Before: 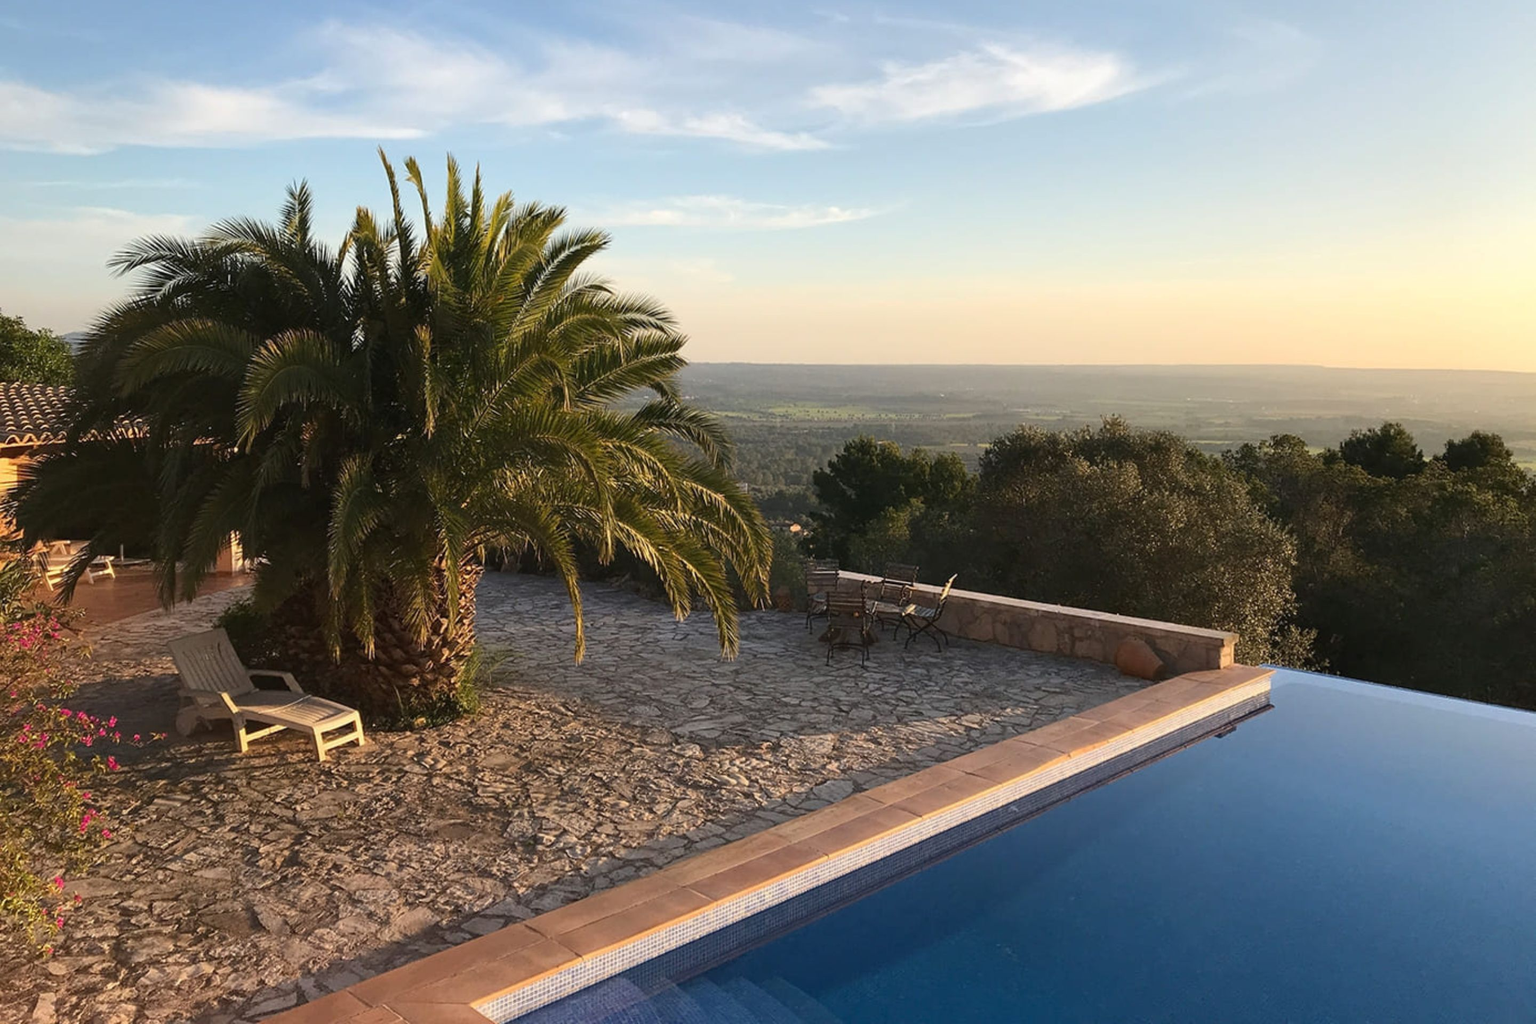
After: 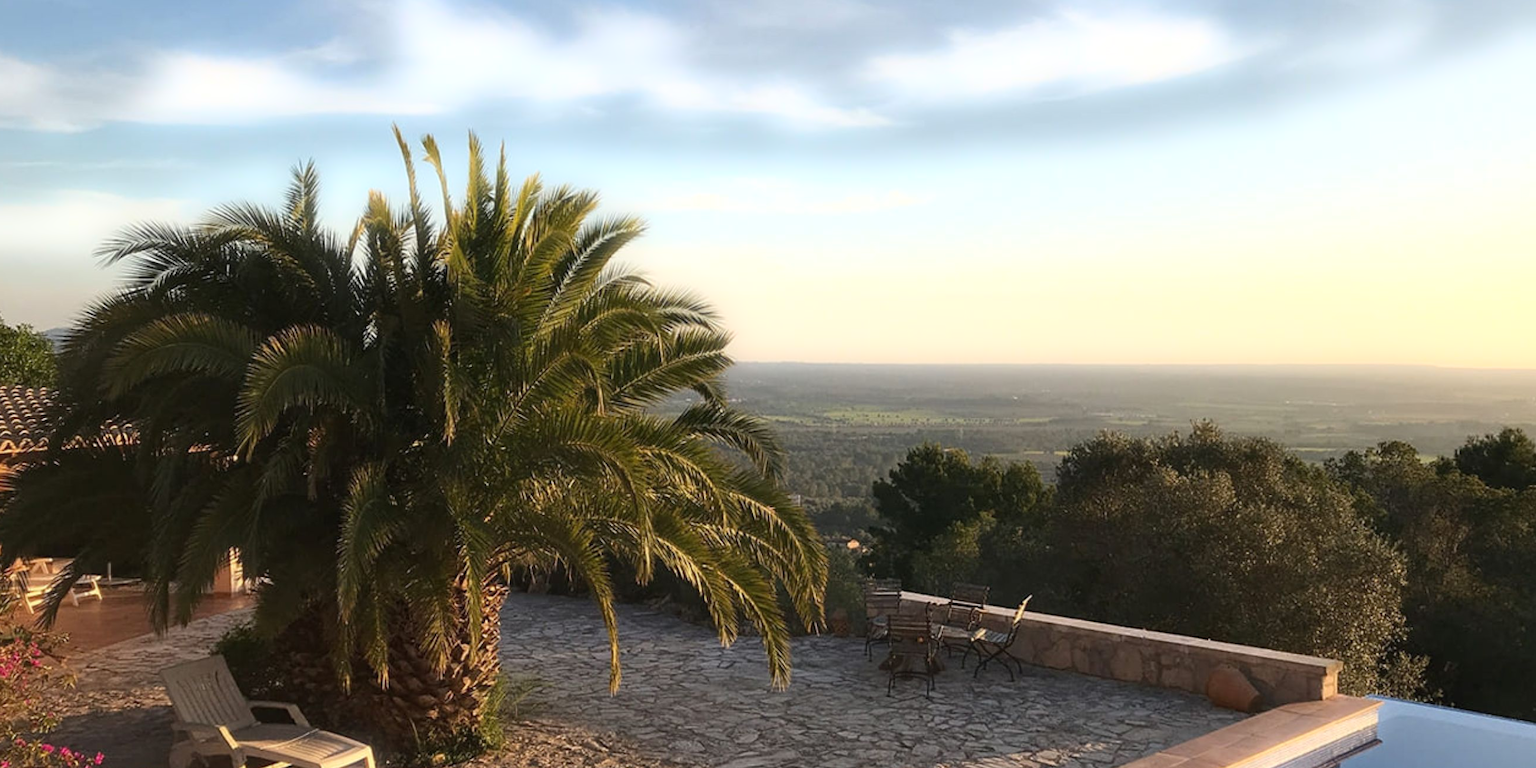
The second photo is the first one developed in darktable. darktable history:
crop: left 1.509%, top 3.452%, right 7.696%, bottom 28.452%
bloom: size 5%, threshold 95%, strength 15%
